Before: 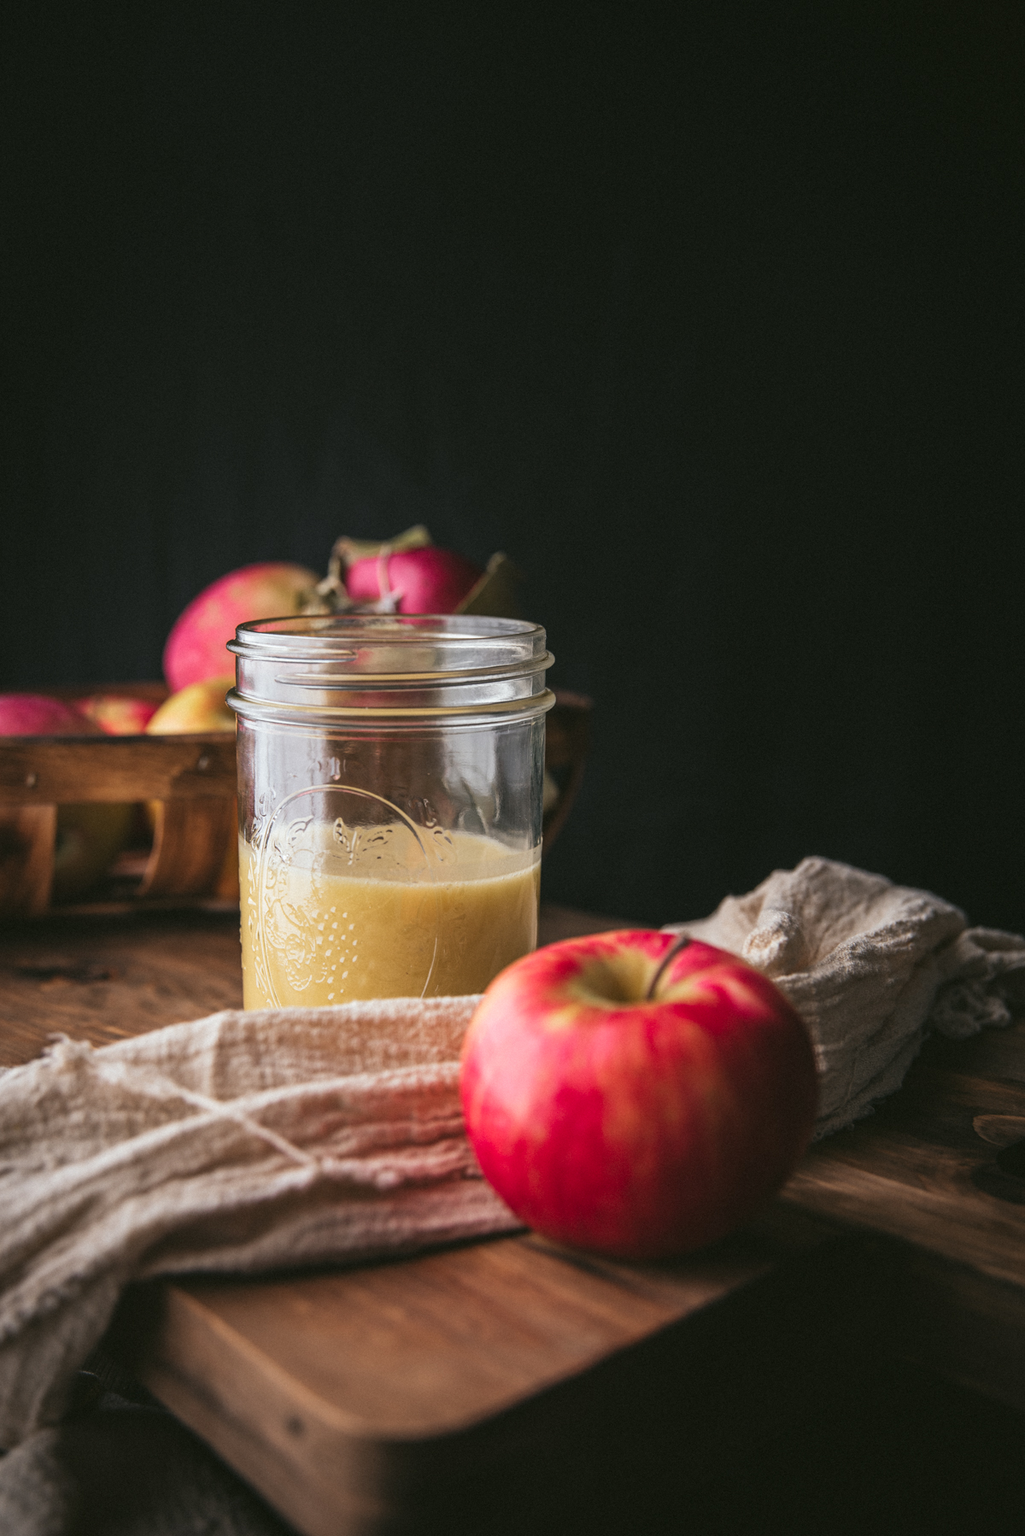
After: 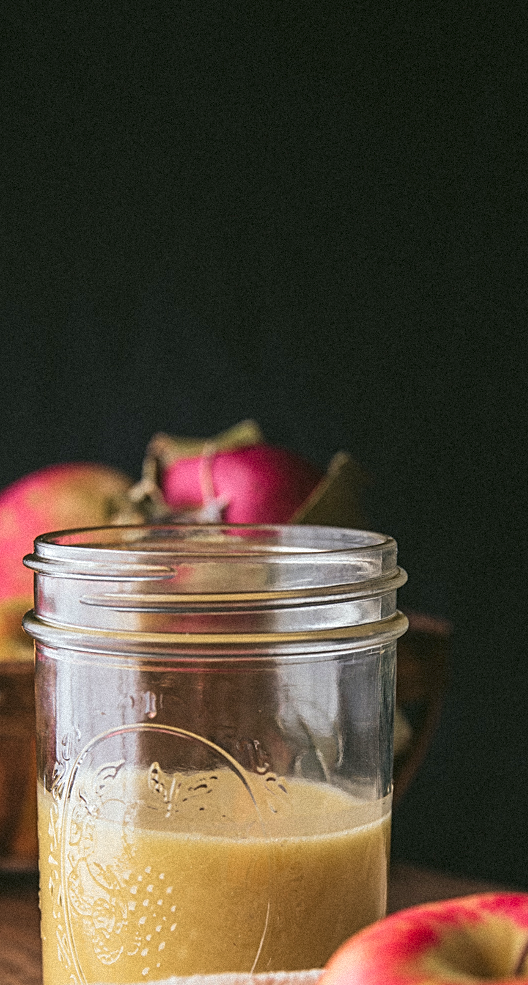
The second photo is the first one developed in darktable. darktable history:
grain: mid-tones bias 0%
sharpen: on, module defaults
crop: left 20.248%, top 10.86%, right 35.675%, bottom 34.321%
velvia: on, module defaults
